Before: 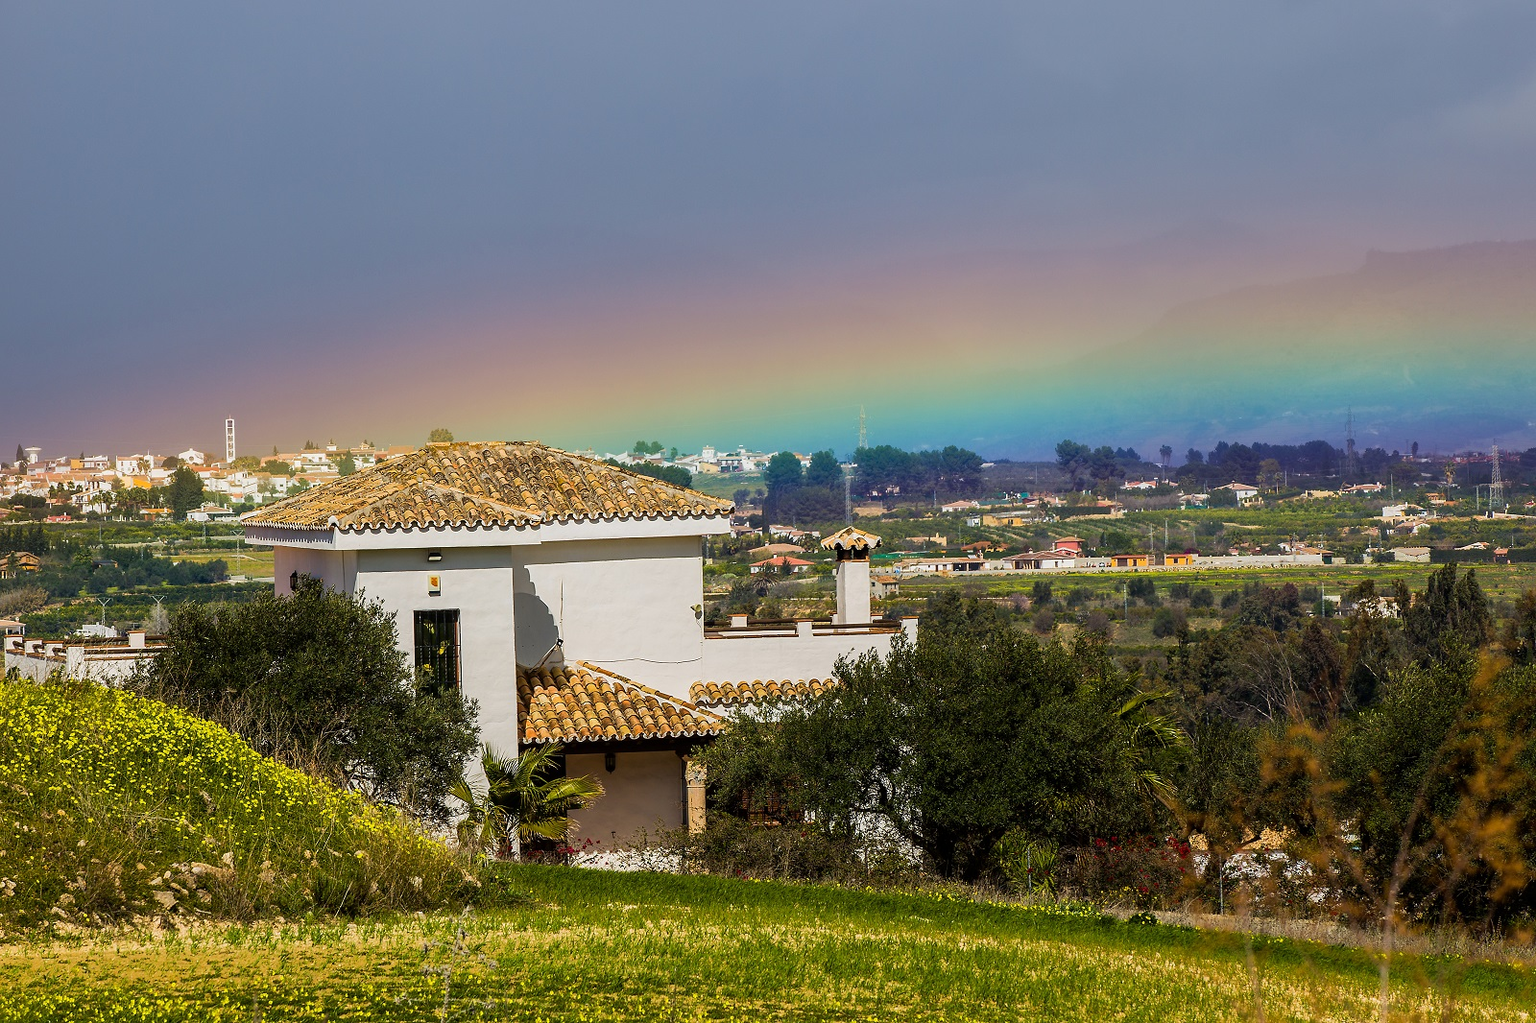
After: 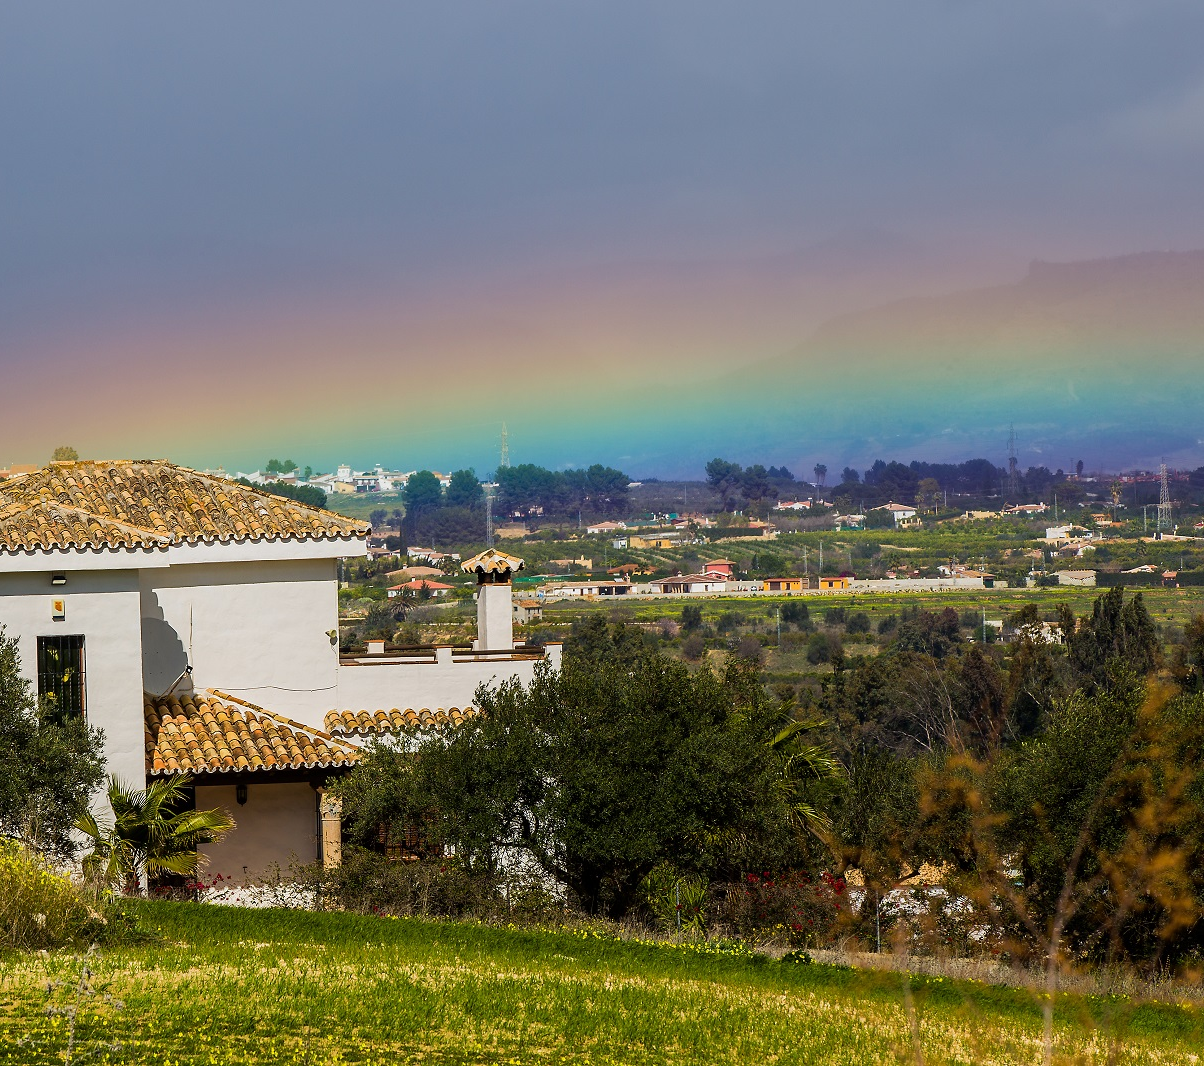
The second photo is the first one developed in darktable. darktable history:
crop and rotate: left 24.713%
